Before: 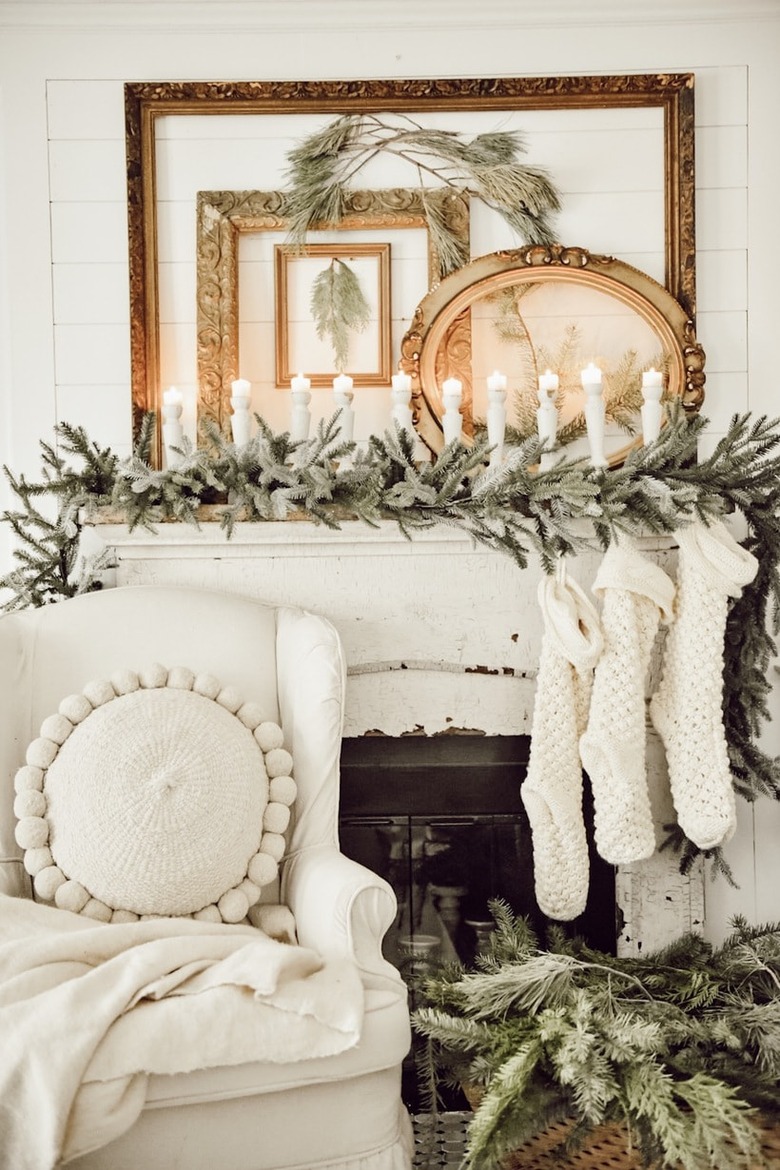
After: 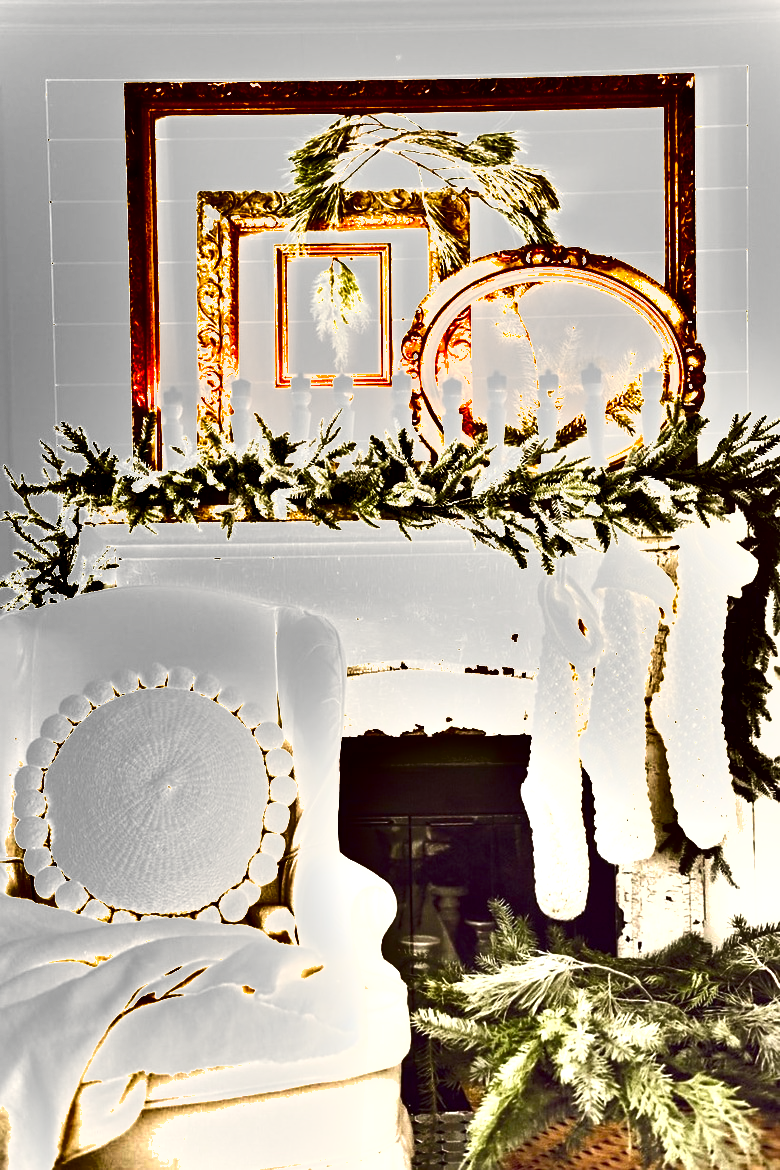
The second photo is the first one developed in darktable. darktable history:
shadows and highlights: shadows 80.02, white point adjustment -9.09, highlights -61.28, soften with gaussian
exposure: black level correction 0.001, exposure 1.734 EV, compensate exposure bias true, compensate highlight preservation false
